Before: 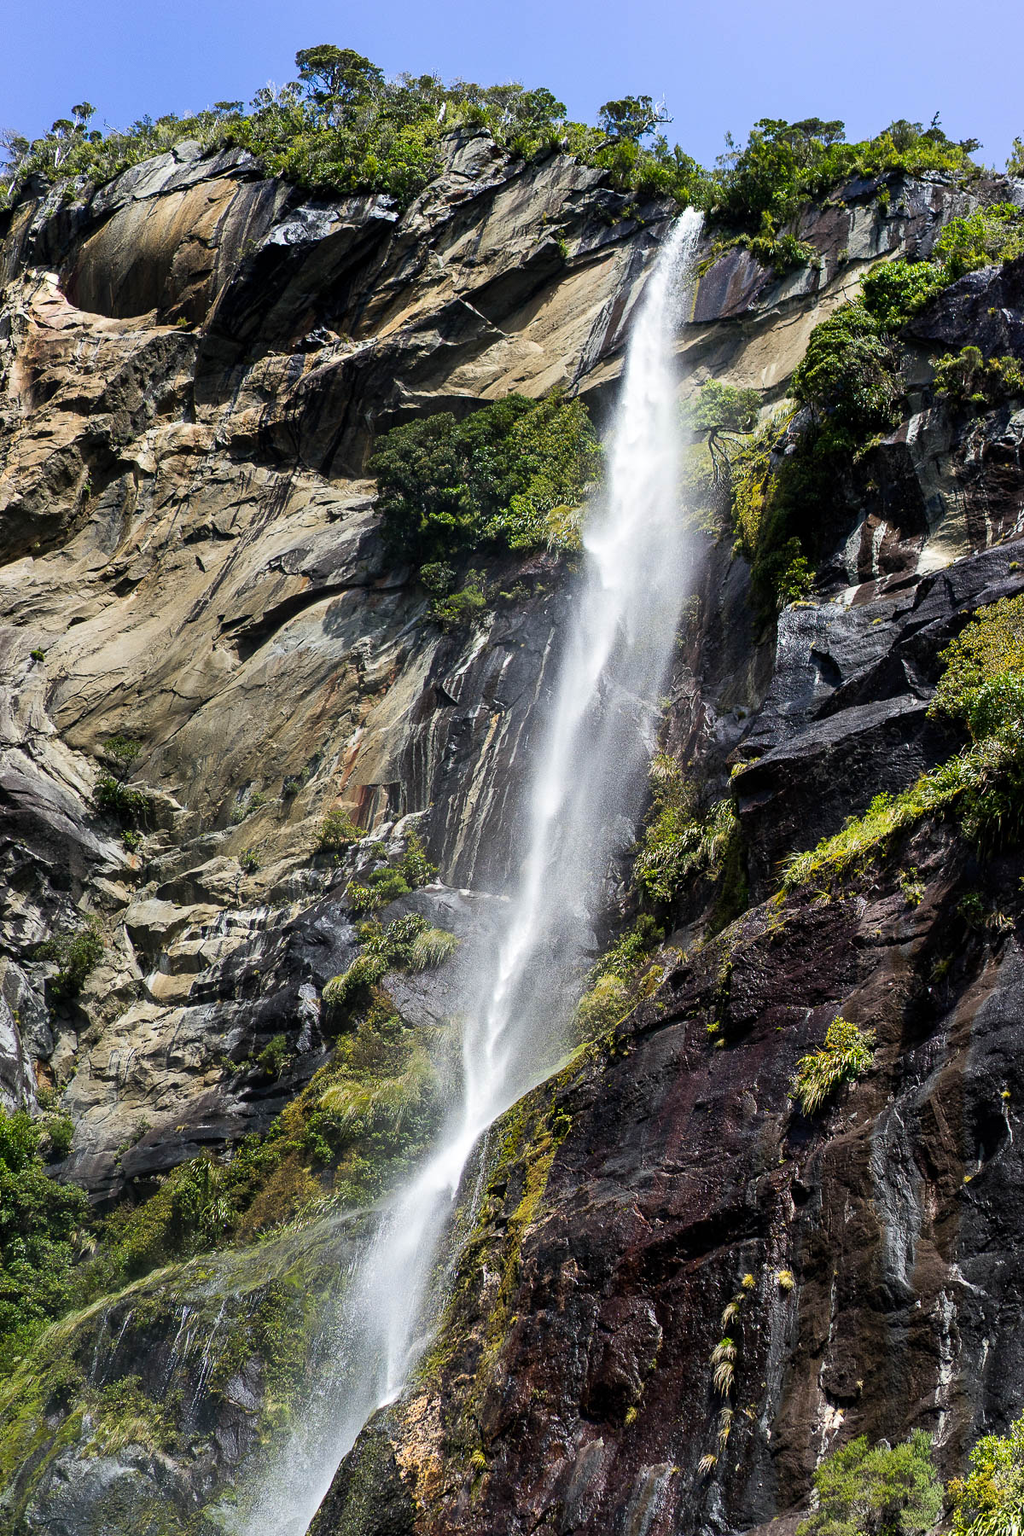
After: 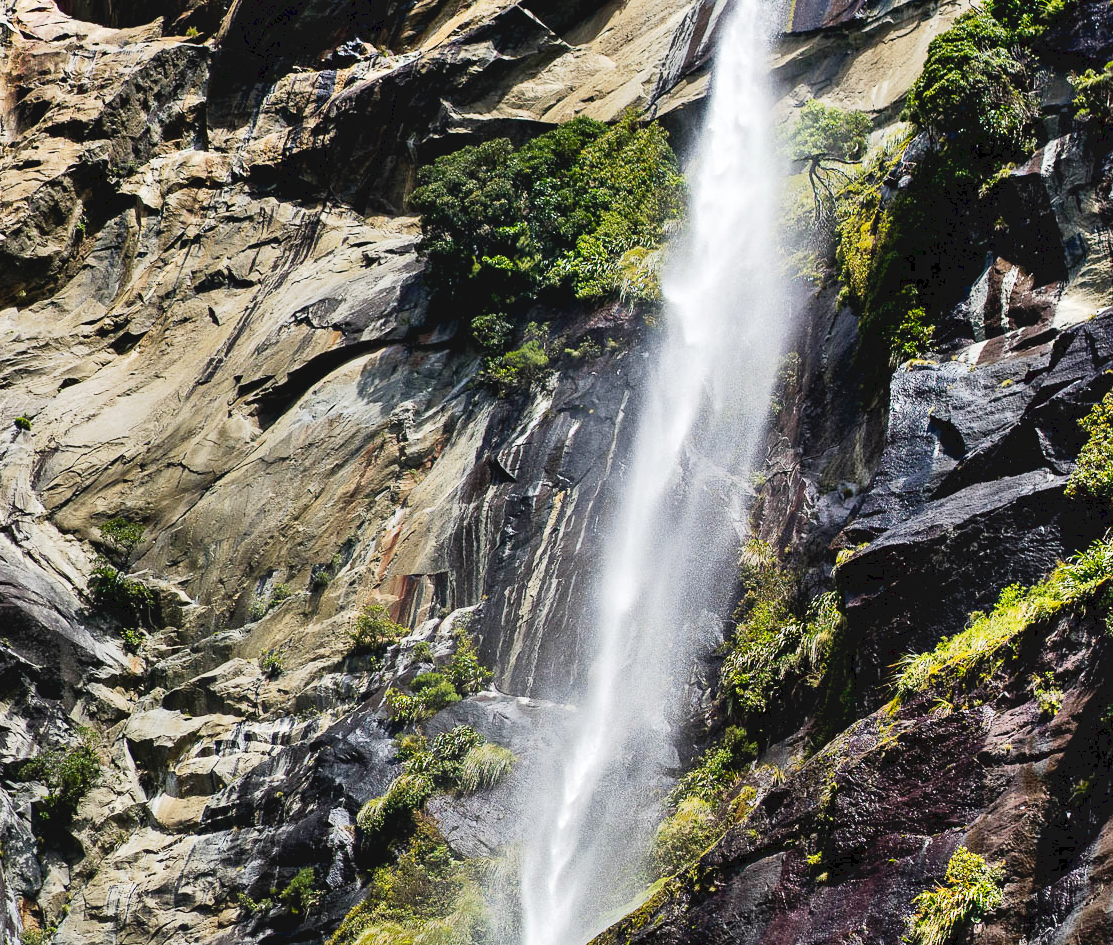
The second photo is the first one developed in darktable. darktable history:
shadows and highlights: soften with gaussian
crop: left 1.795%, top 19.213%, right 5.448%, bottom 28.143%
tone curve: curves: ch0 [(0, 0) (0.003, 0.059) (0.011, 0.059) (0.025, 0.057) (0.044, 0.055) (0.069, 0.057) (0.1, 0.083) (0.136, 0.128) (0.177, 0.185) (0.224, 0.242) (0.277, 0.308) (0.335, 0.383) (0.399, 0.468) (0.468, 0.547) (0.543, 0.632) (0.623, 0.71) (0.709, 0.801) (0.801, 0.859) (0.898, 0.922) (1, 1)], preserve colors none
